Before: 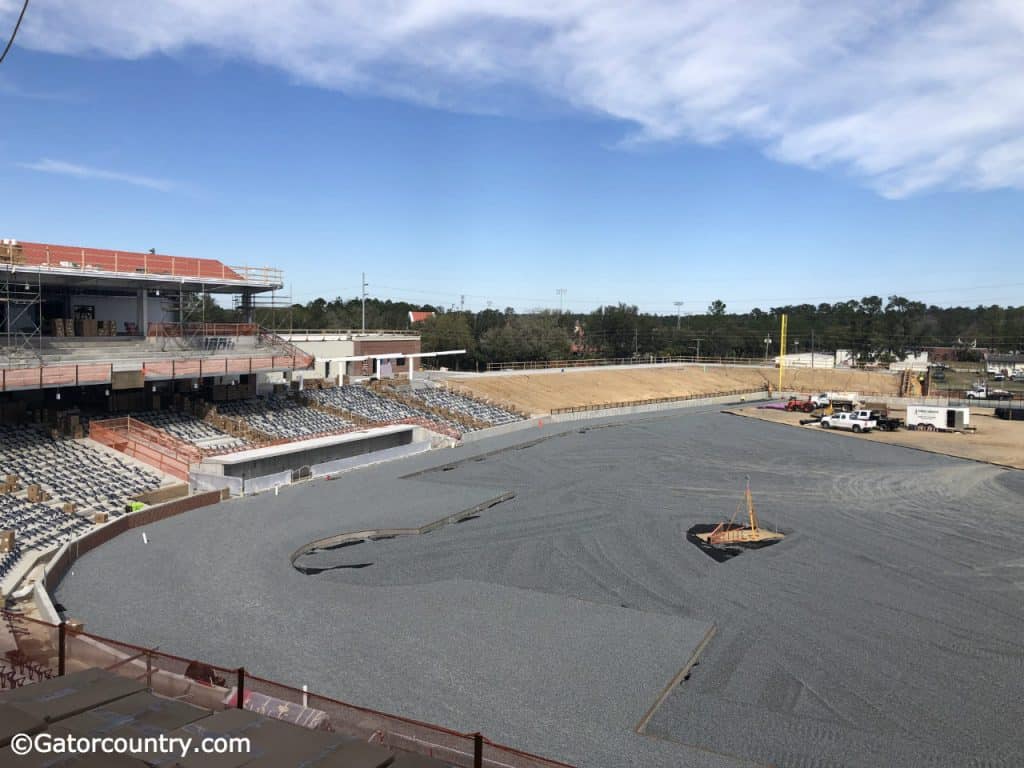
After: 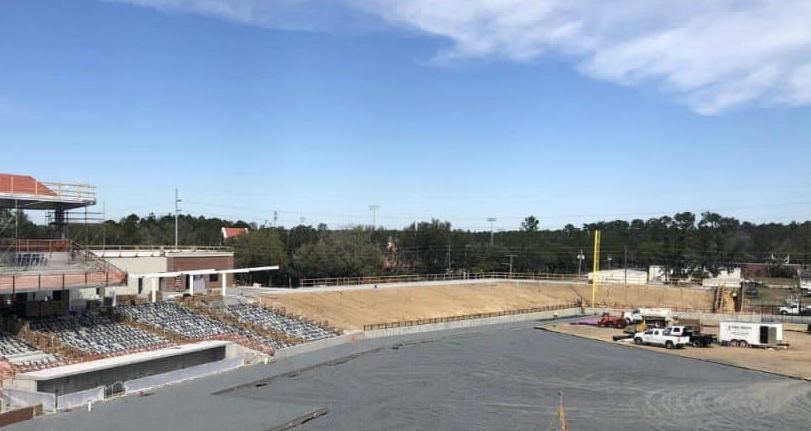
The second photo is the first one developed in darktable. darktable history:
crop: left 18.3%, top 11.065%, right 2.484%, bottom 32.796%
